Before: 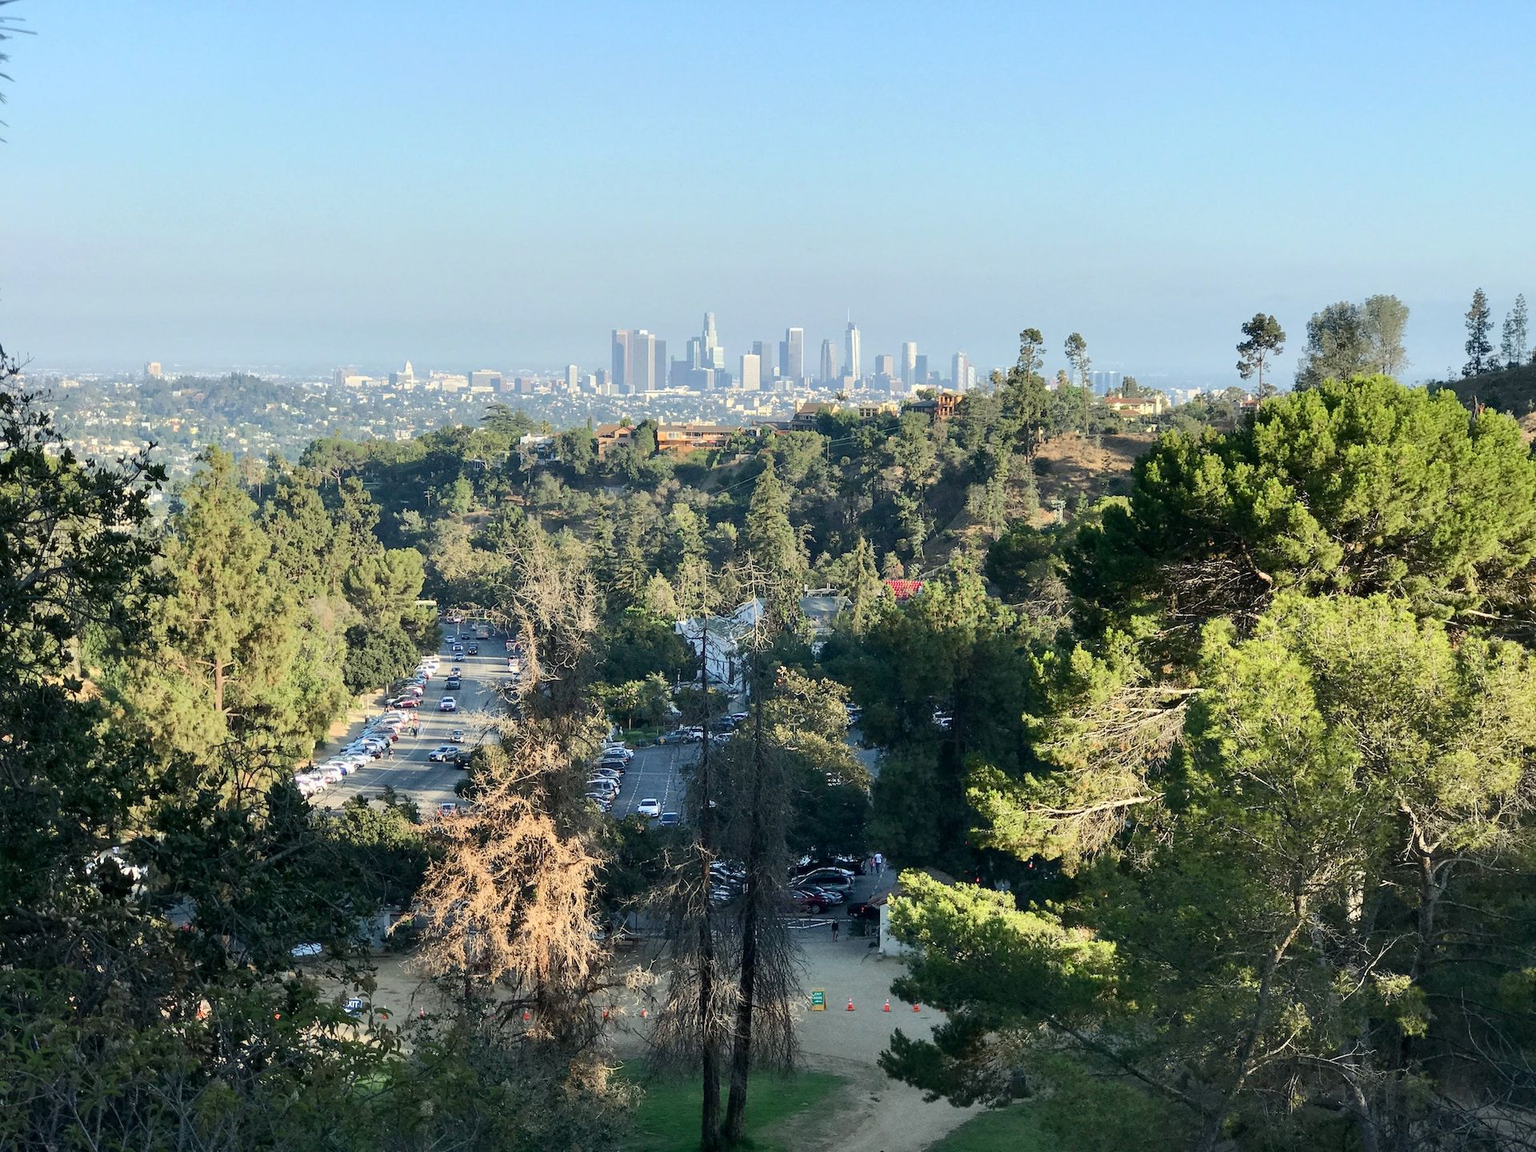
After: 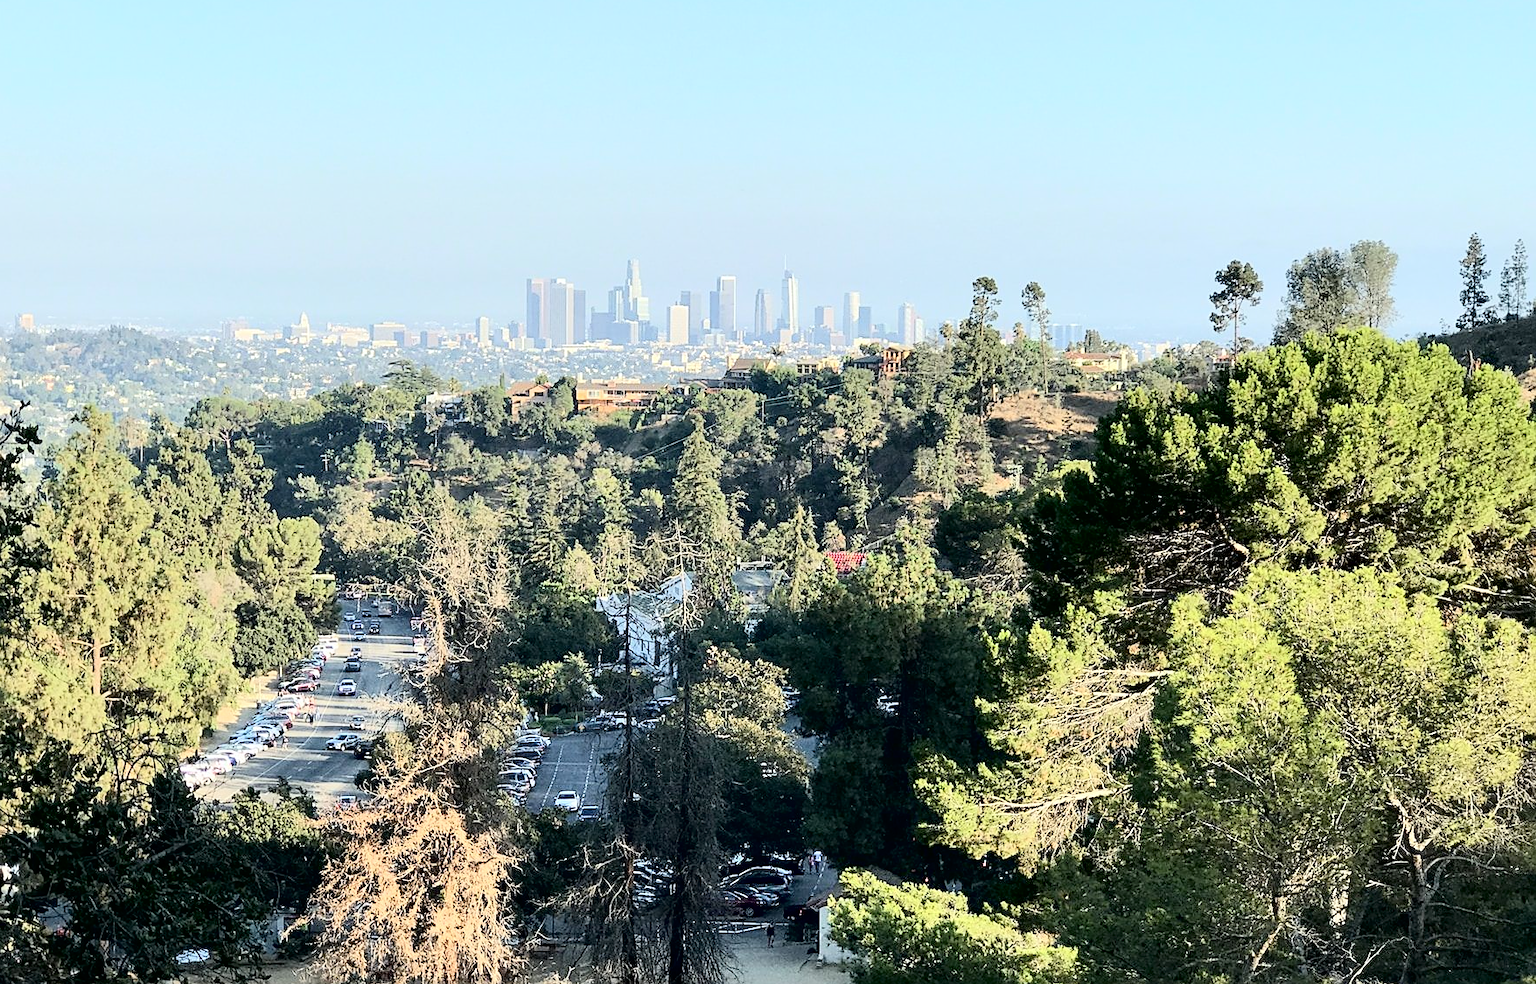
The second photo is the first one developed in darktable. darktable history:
sharpen: on, module defaults
crop: left 8.507%, top 6.575%, bottom 15.195%
tone curve: curves: ch0 [(0, 0) (0.082, 0.02) (0.129, 0.078) (0.275, 0.301) (0.67, 0.809) (1, 1)], color space Lab, independent channels, preserve colors none
